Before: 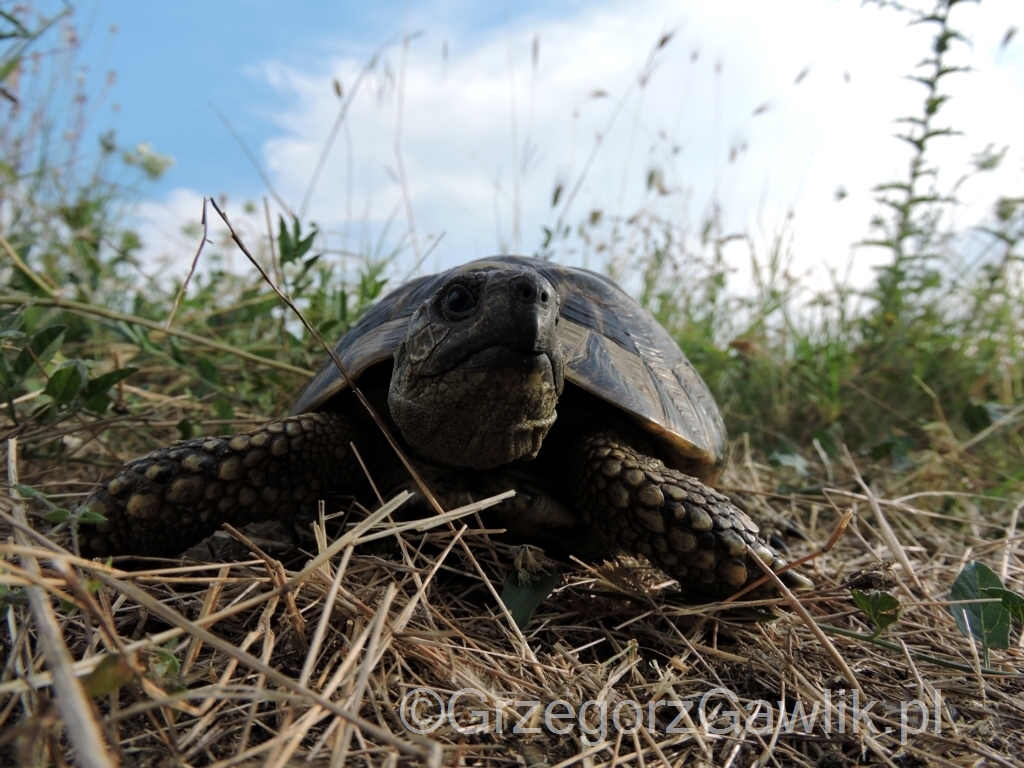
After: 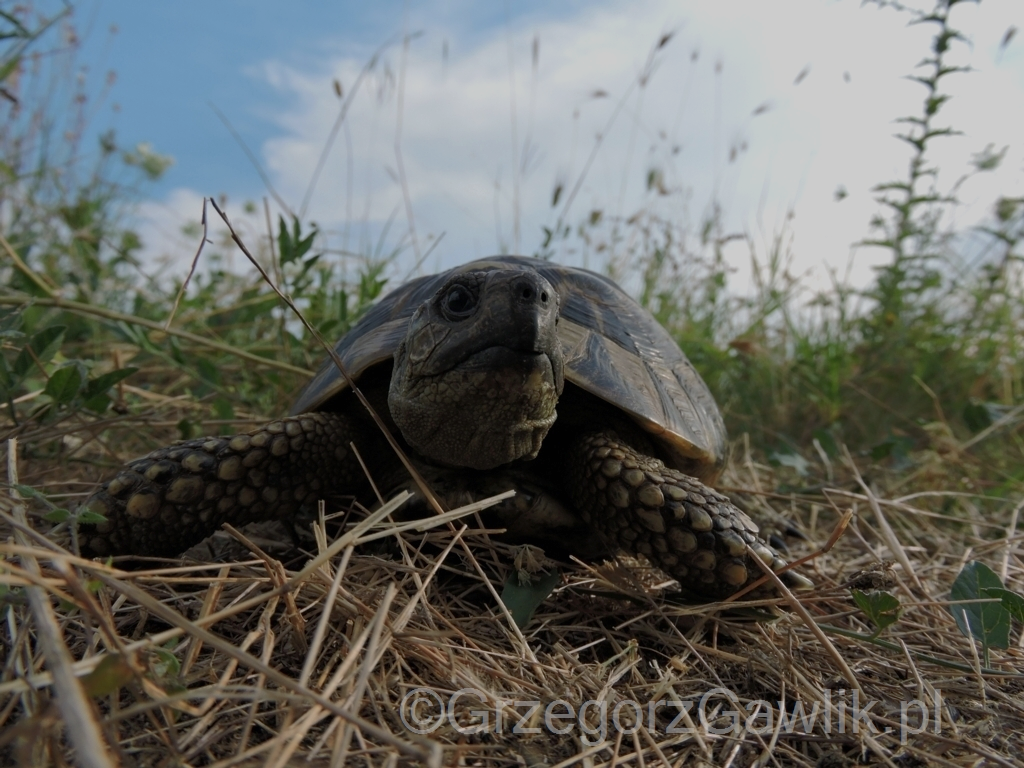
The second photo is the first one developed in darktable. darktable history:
rgb curve: curves: ch0 [(0, 0) (0.093, 0.159) (0.241, 0.265) (0.414, 0.42) (1, 1)], compensate middle gray true, preserve colors basic power
exposure: black level correction 0, exposure -0.721 EV, compensate highlight preservation false
